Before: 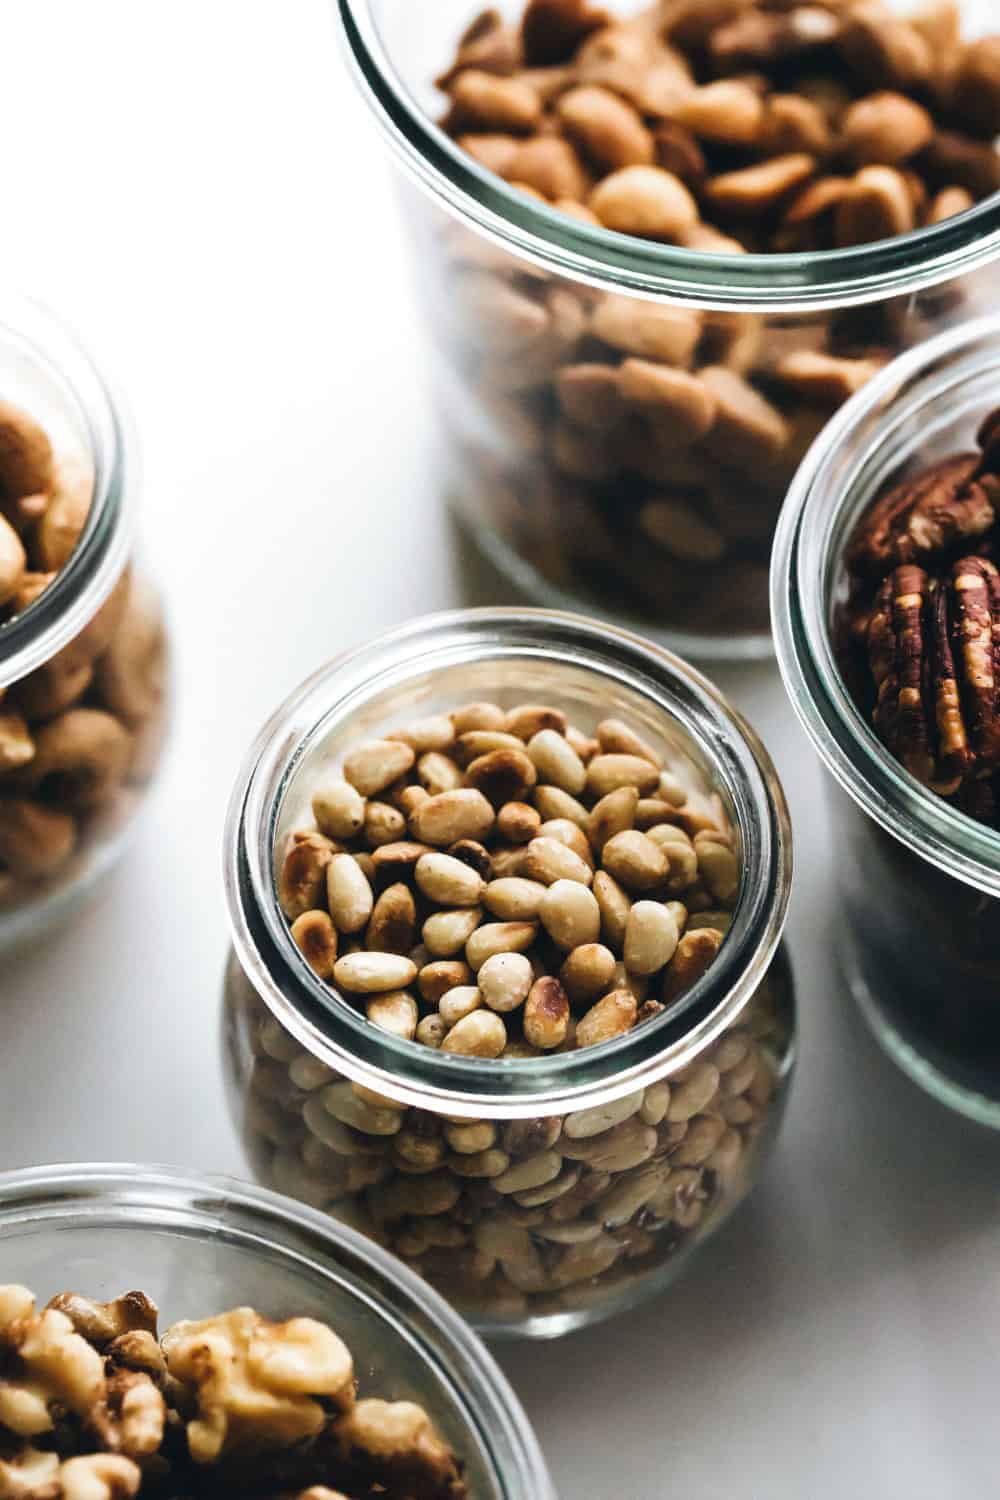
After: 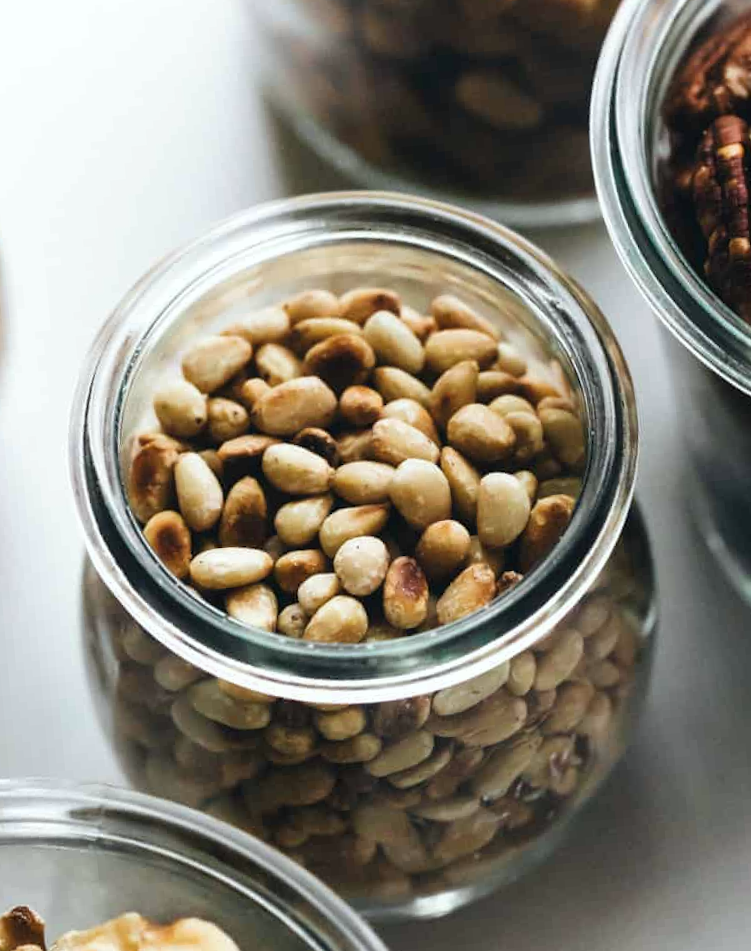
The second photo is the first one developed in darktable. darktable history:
white balance: red 0.978, blue 0.999
crop: left 16.871%, top 22.857%, right 9.116%
rotate and perspective: rotation -5°, crop left 0.05, crop right 0.952, crop top 0.11, crop bottom 0.89
